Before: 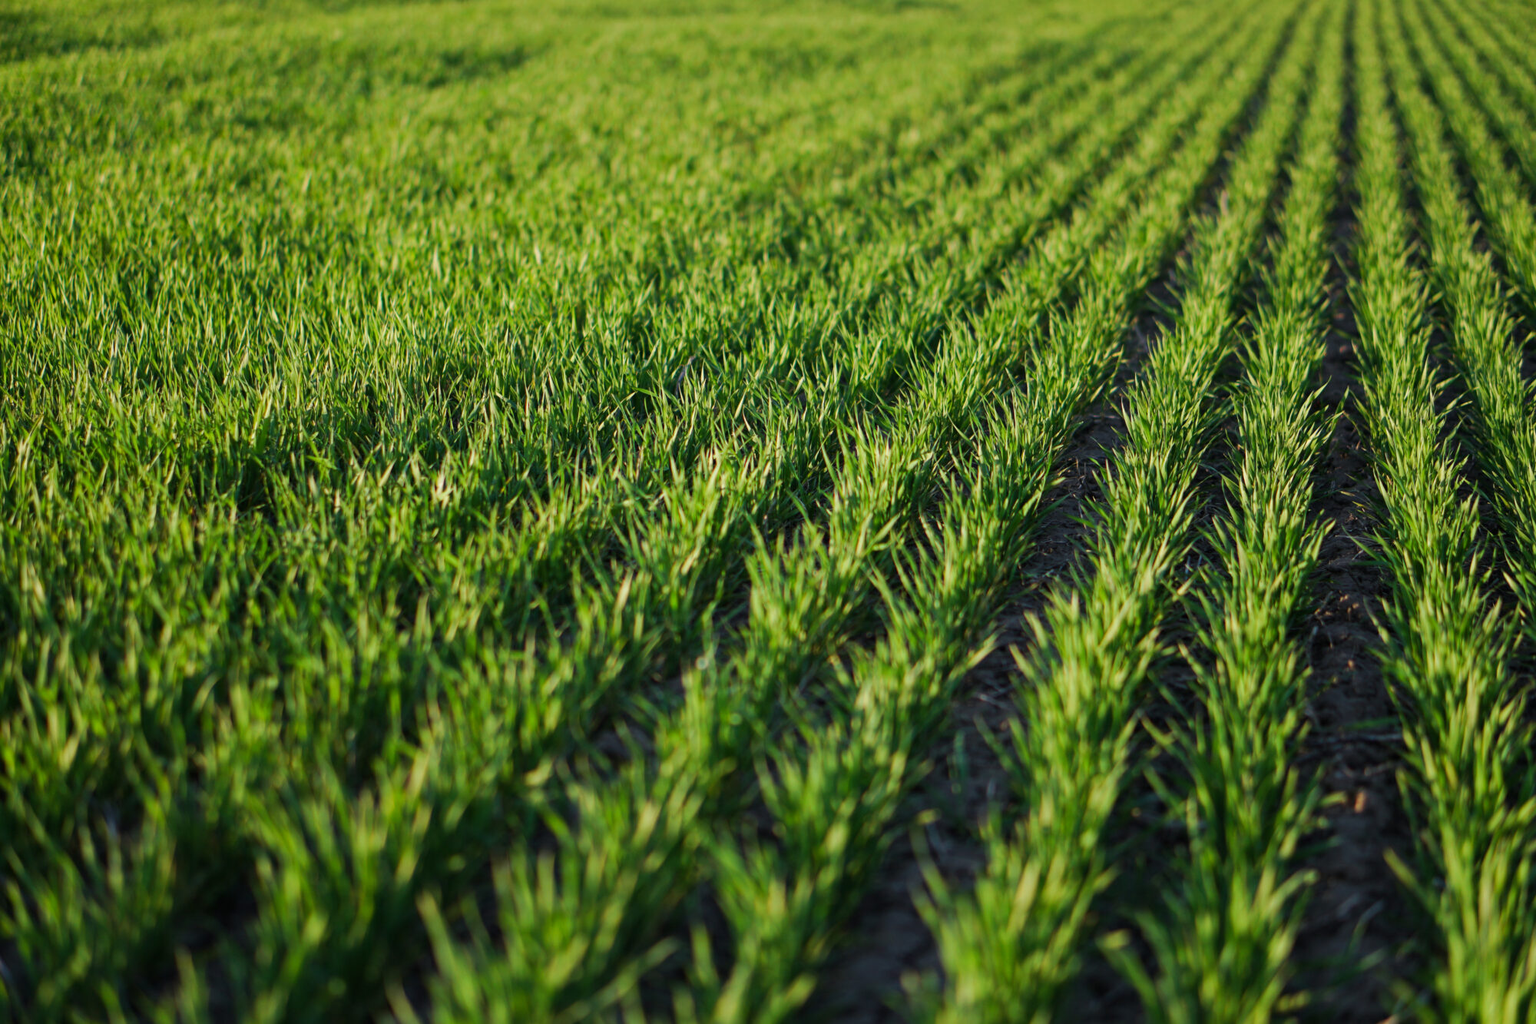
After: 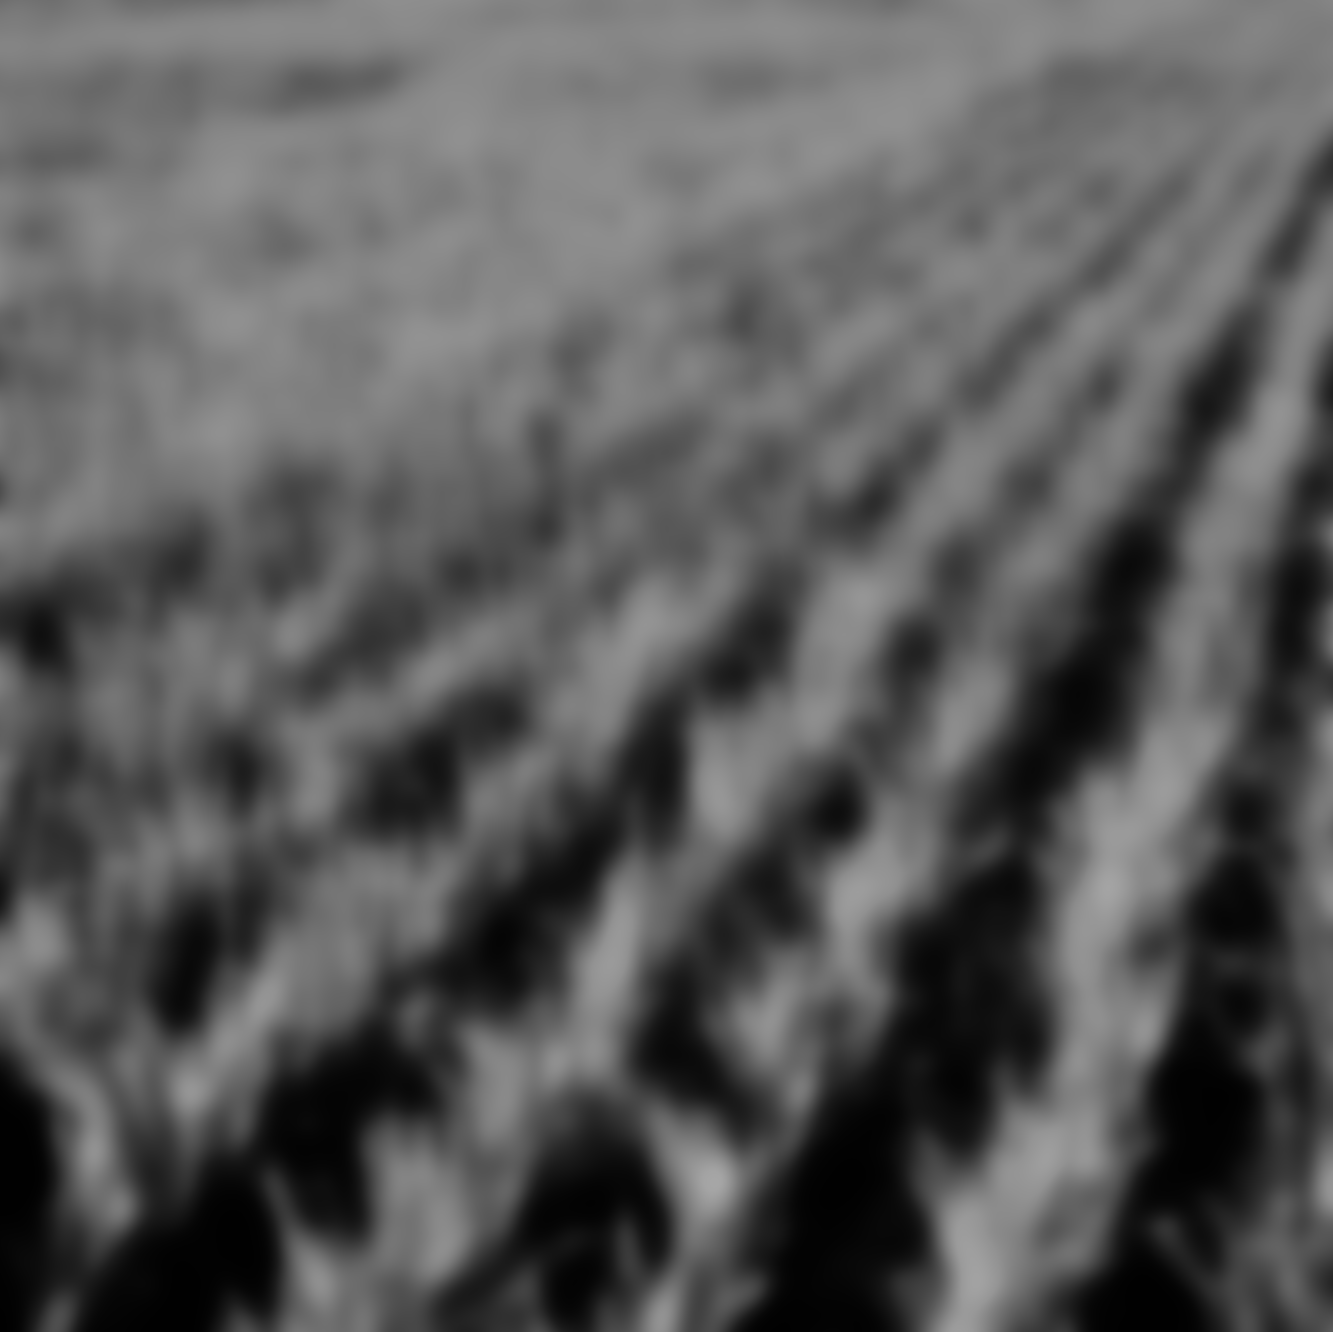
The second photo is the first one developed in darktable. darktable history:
shadows and highlights: radius 100.41, shadows 50.55, highlights -64.36, highlights color adjustment 49.82%, soften with gaussian
filmic rgb: black relative exposure -5 EV, hardness 2.88, contrast 1.3, highlights saturation mix -30%
monochrome: on, module defaults
color contrast: green-magenta contrast 1.12, blue-yellow contrast 1.95, unbound 0
contrast brightness saturation: saturation -0.05
haze removal: compatibility mode true, adaptive false
crop and rotate: left 14.385%, right 18.948%
lowpass: radius 16, unbound 0
